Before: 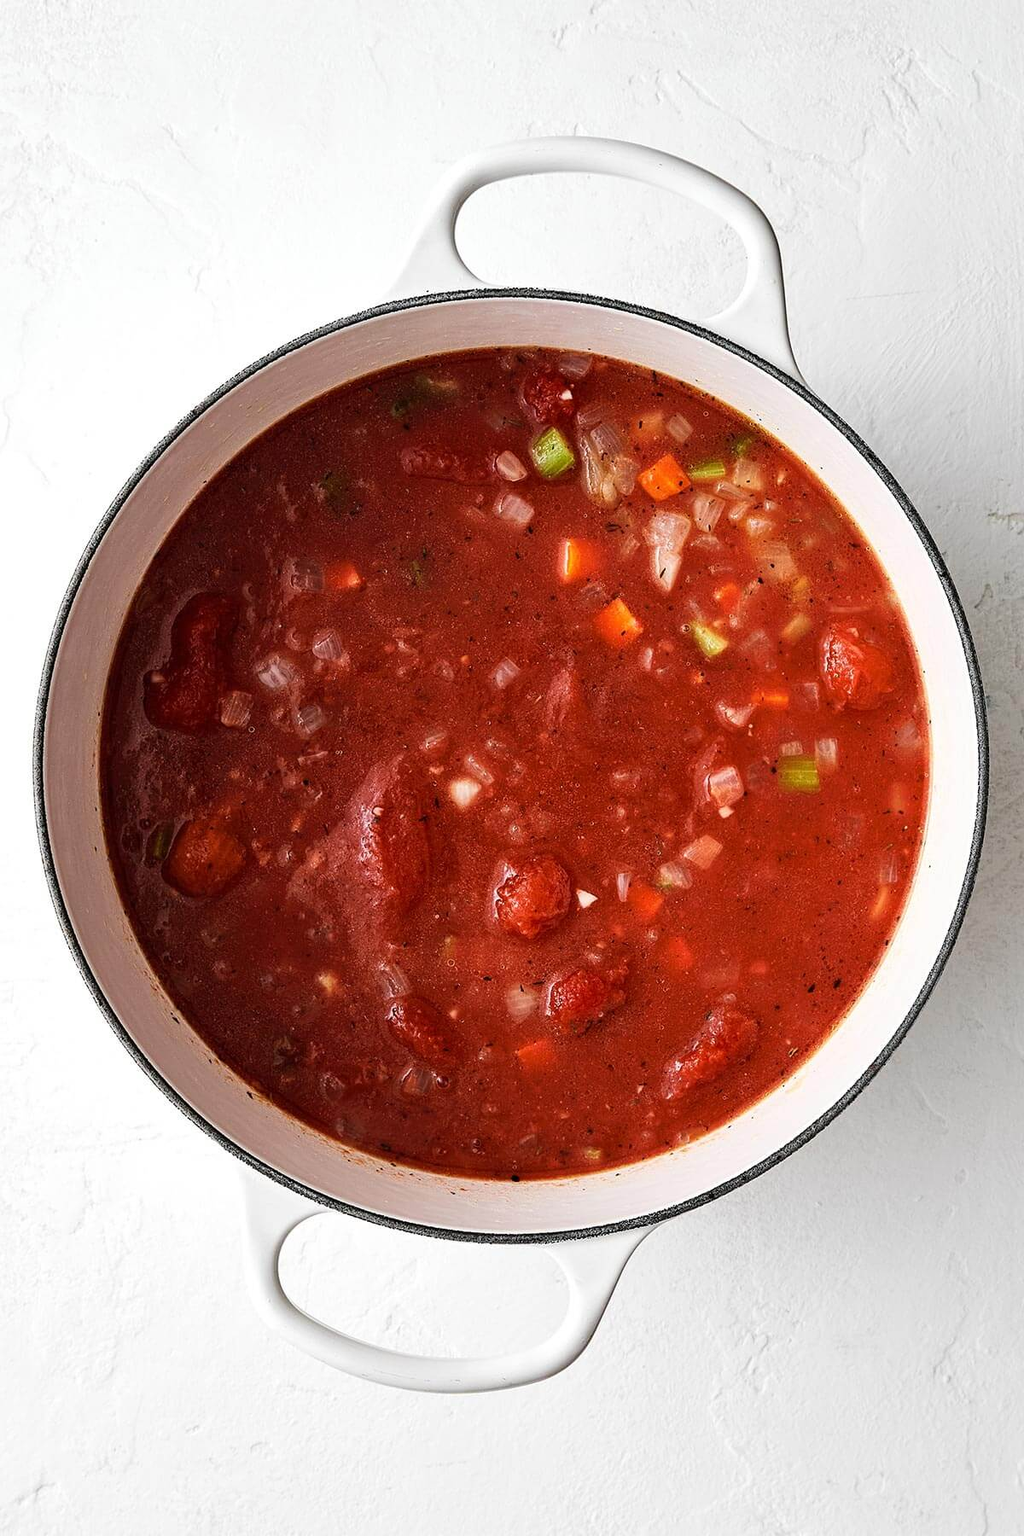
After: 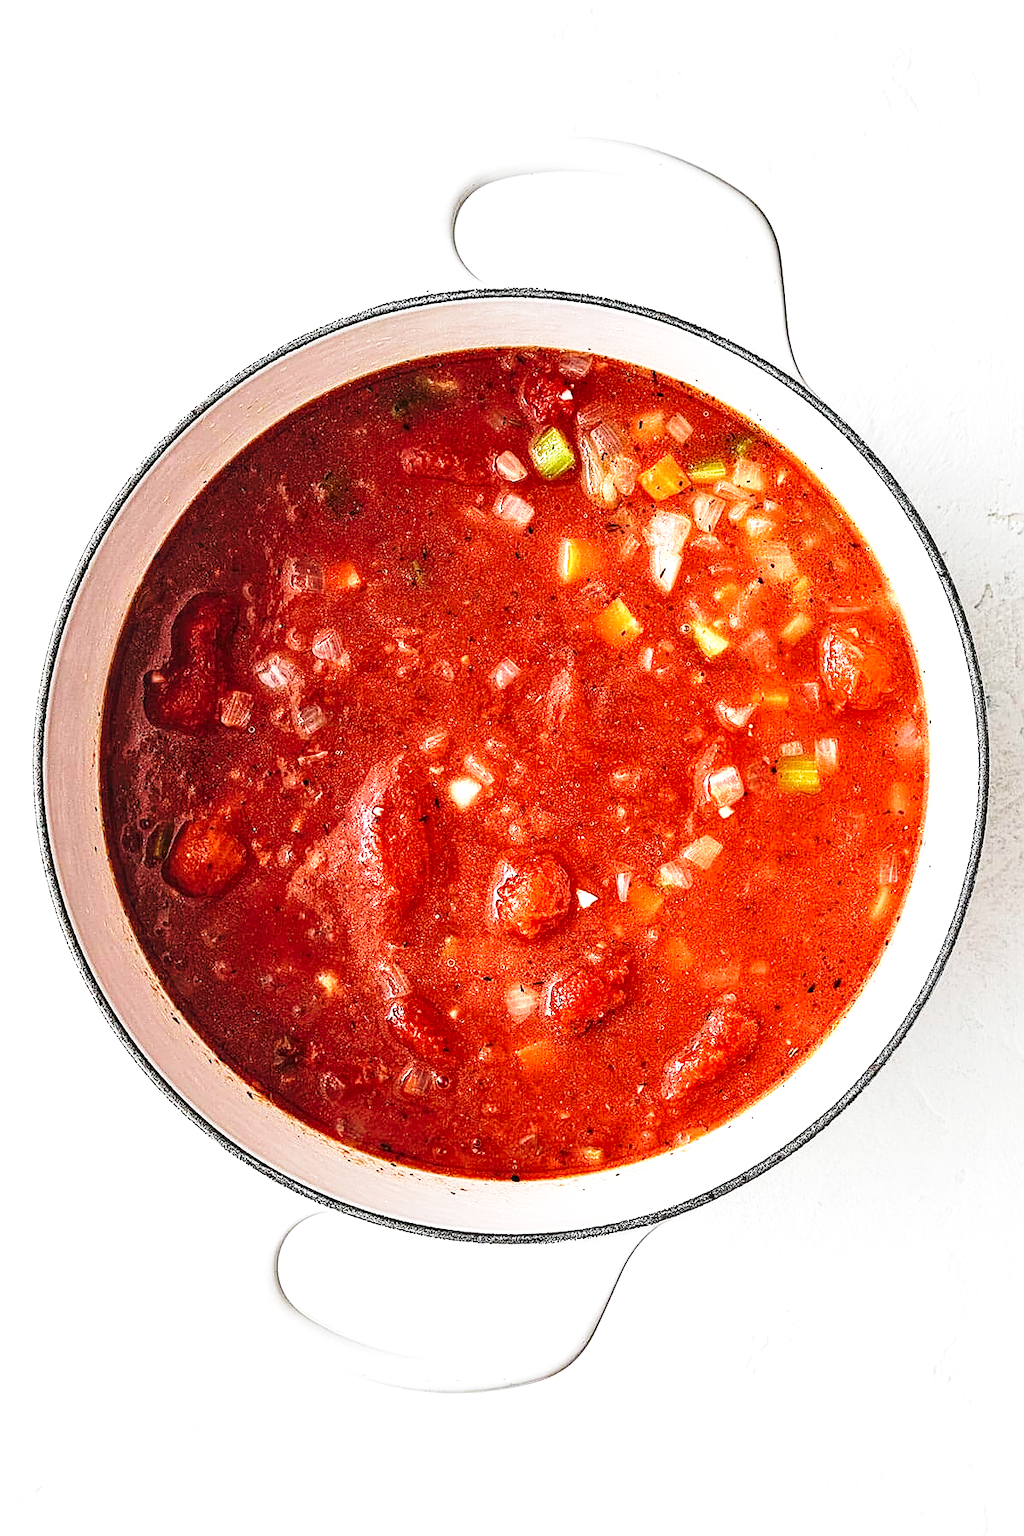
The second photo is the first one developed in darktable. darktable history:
base curve: curves: ch0 [(0, 0) (0.028, 0.03) (0.121, 0.232) (0.46, 0.748) (0.859, 0.968) (1, 1)], preserve colors none
local contrast: on, module defaults
sharpen: on, module defaults
exposure: black level correction 0, exposure 0.5 EV, compensate highlight preservation false
